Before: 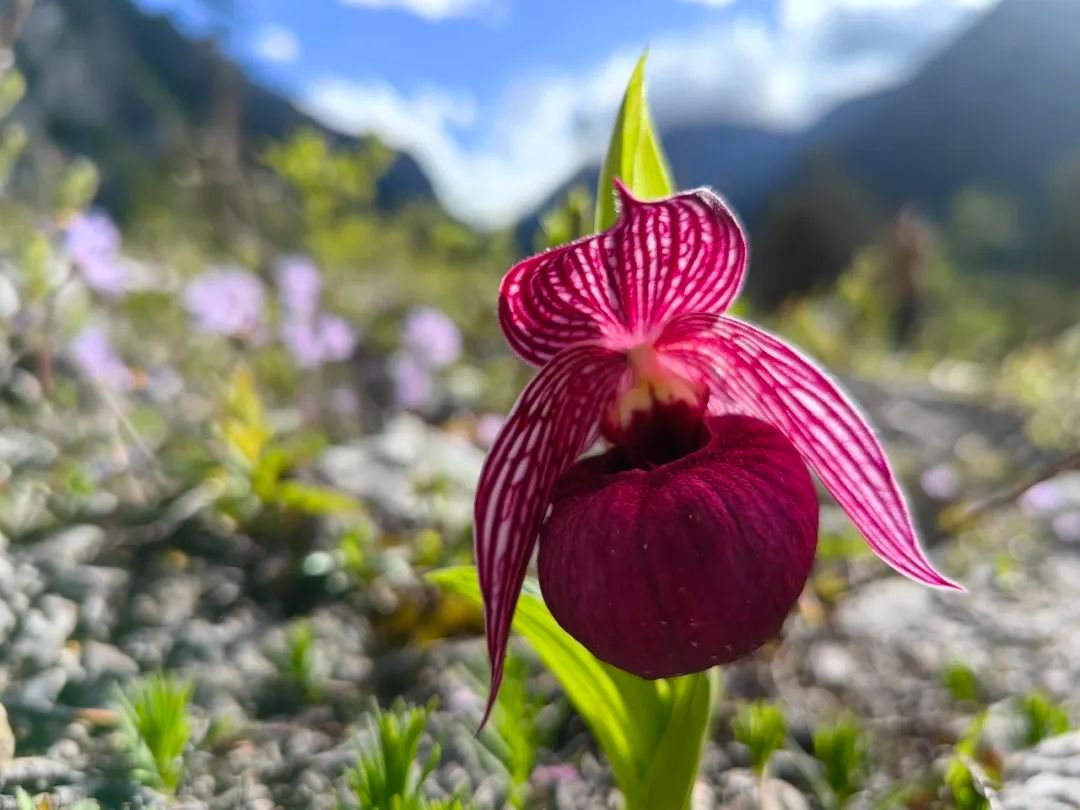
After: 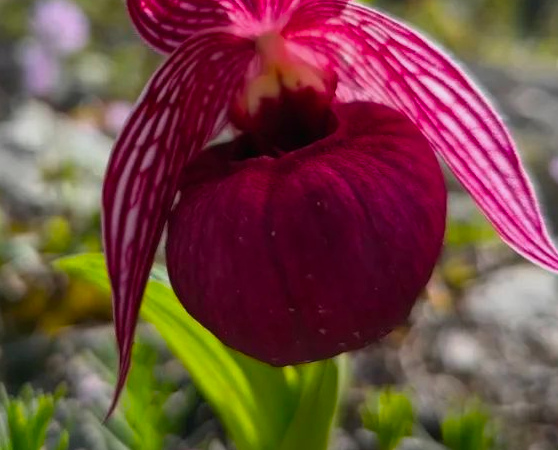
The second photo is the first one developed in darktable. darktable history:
crop: left 34.492%, top 38.672%, right 13.755%, bottom 5.258%
tone equalizer: -8 EV 0.27 EV, -7 EV 0.393 EV, -6 EV 0.401 EV, -5 EV 0.222 EV, -3 EV -0.256 EV, -2 EV -0.428 EV, -1 EV -0.415 EV, +0 EV -0.273 EV, smoothing diameter 24.93%, edges refinement/feathering 7.32, preserve details guided filter
